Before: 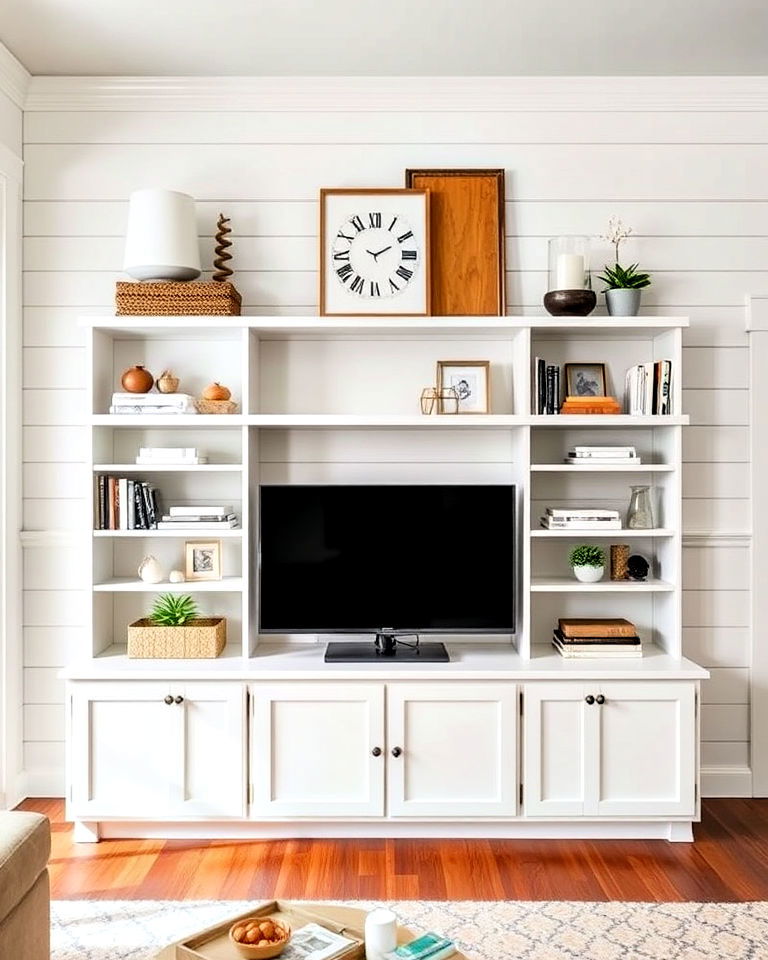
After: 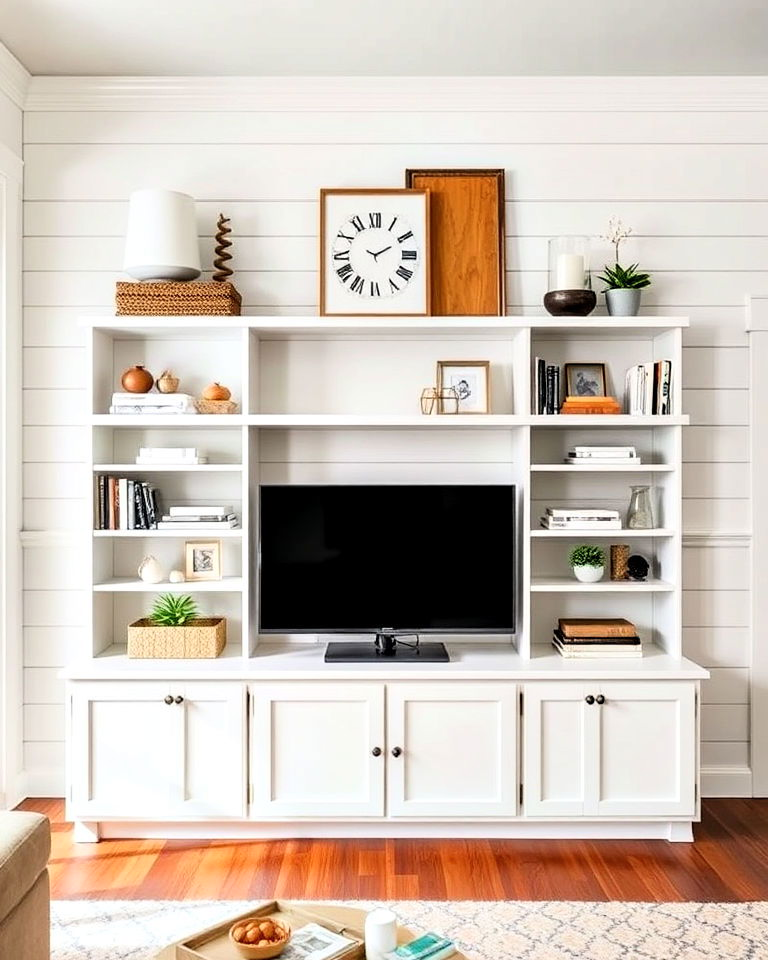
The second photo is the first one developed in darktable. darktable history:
tone curve: curves: ch0 [(0, 0) (0.003, 0.003) (0.011, 0.011) (0.025, 0.026) (0.044, 0.046) (0.069, 0.071) (0.1, 0.103) (0.136, 0.14) (0.177, 0.183) (0.224, 0.231) (0.277, 0.286) (0.335, 0.346) (0.399, 0.412) (0.468, 0.483) (0.543, 0.56) (0.623, 0.643) (0.709, 0.732) (0.801, 0.826) (0.898, 0.917) (1, 1)], color space Lab, independent channels, preserve colors none
